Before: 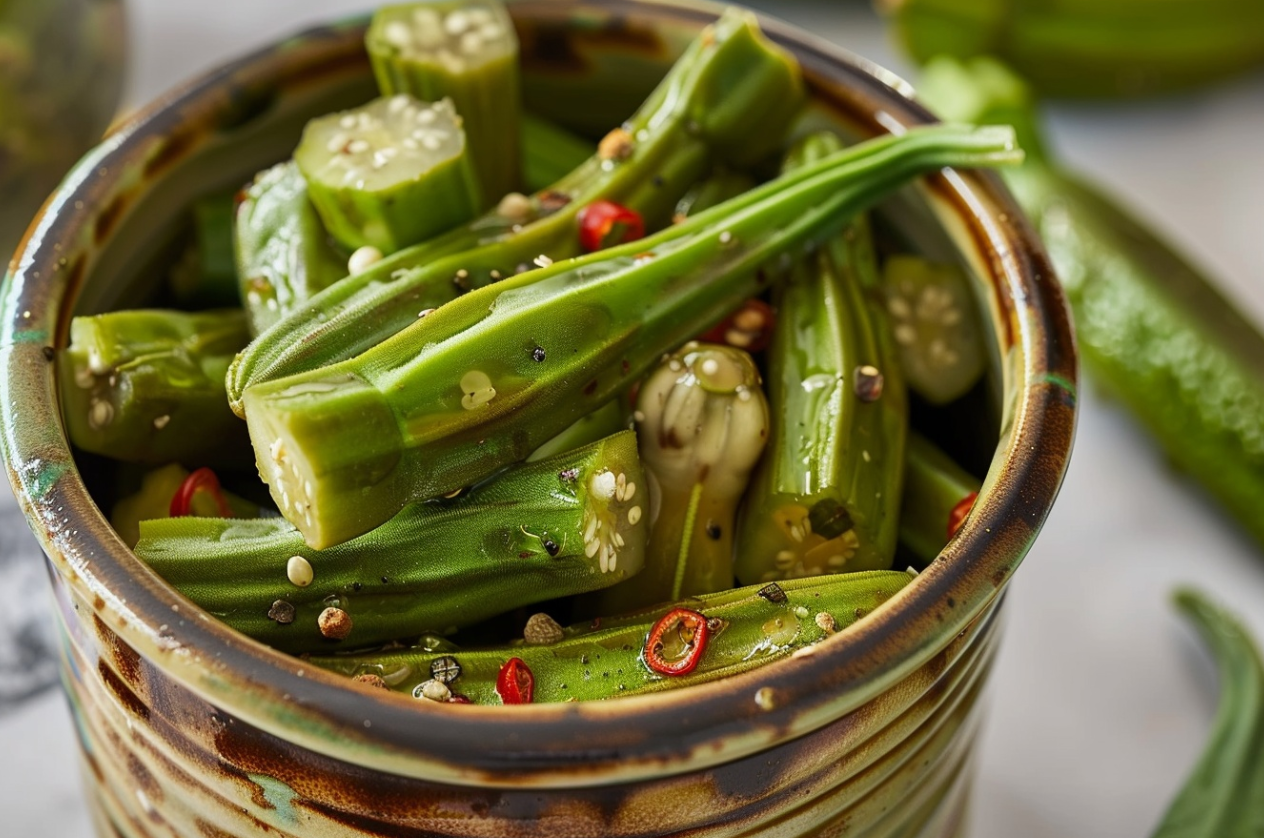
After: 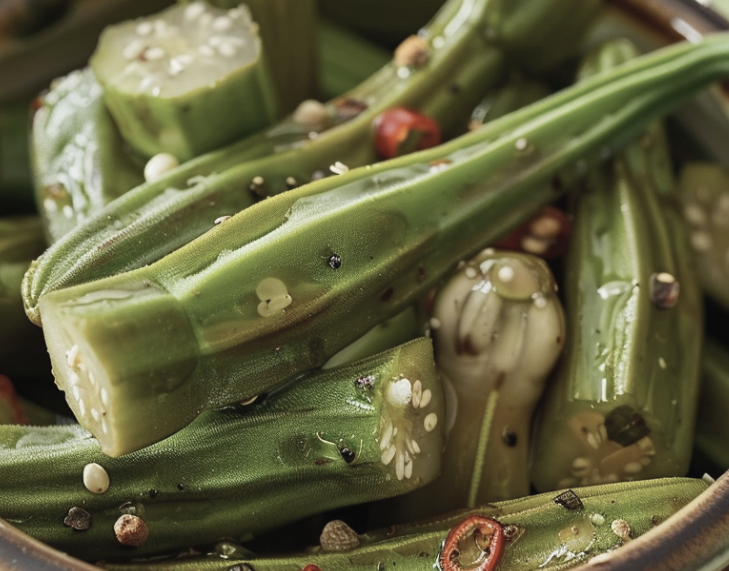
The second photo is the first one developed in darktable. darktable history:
contrast brightness saturation: contrast -0.05, saturation -0.41
crop: left 16.202%, top 11.208%, right 26.045%, bottom 20.557%
